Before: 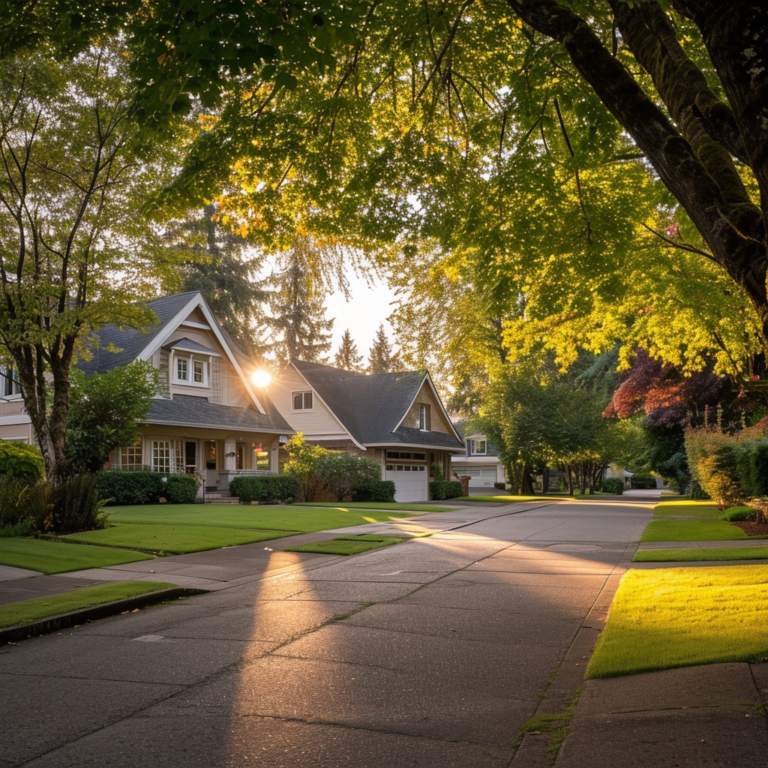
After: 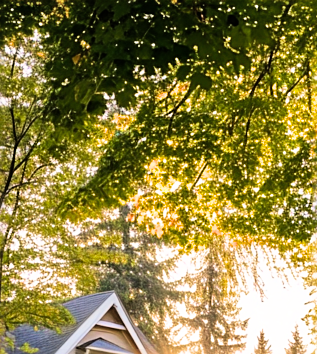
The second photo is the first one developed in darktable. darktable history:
velvia: strength 29.97%
crop and rotate: left 11.164%, top 0.057%, right 47.481%, bottom 53.832%
exposure: exposure 1 EV, compensate exposure bias true, compensate highlight preservation false
color balance rgb: perceptual saturation grading › global saturation 2.272%, global vibrance 20%
tone equalizer: -8 EV -0.394 EV, -7 EV -0.383 EV, -6 EV -0.3 EV, -5 EV -0.239 EV, -3 EV 0.205 EV, -2 EV 0.31 EV, -1 EV 0.415 EV, +0 EV 0.442 EV, edges refinement/feathering 500, mask exposure compensation -1.57 EV, preserve details no
sharpen: on, module defaults
shadows and highlights: shadows 36.26, highlights -26.71, soften with gaussian
filmic rgb: black relative exposure -8.03 EV, white relative exposure 4.06 EV, hardness 4.11, color science v6 (2022)
